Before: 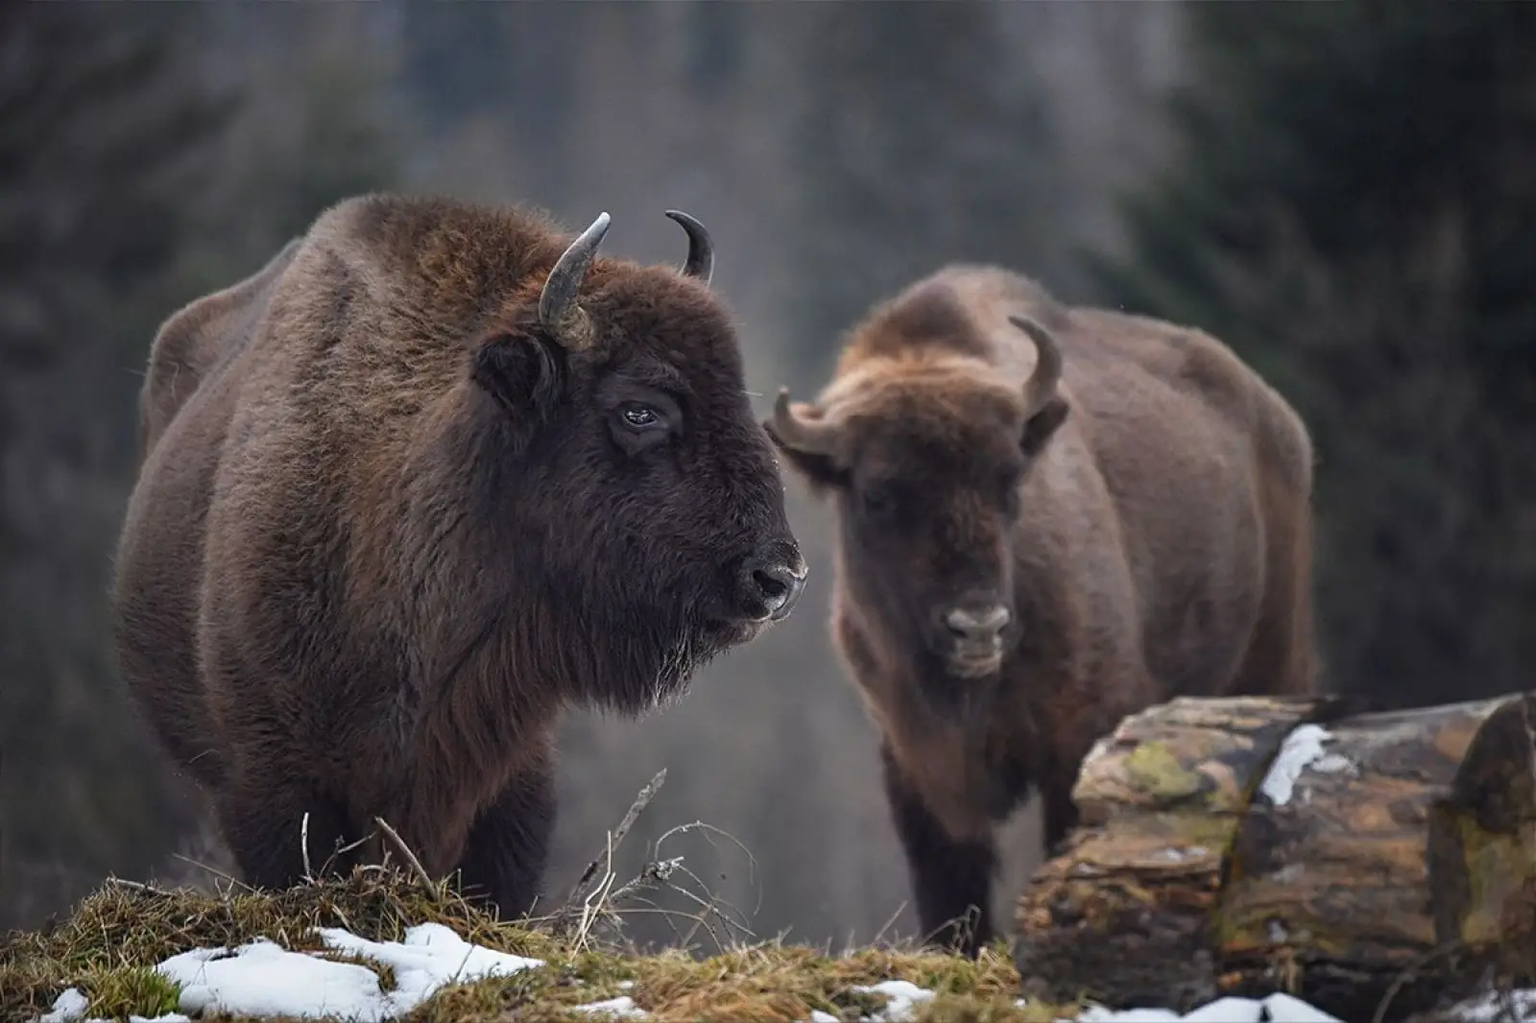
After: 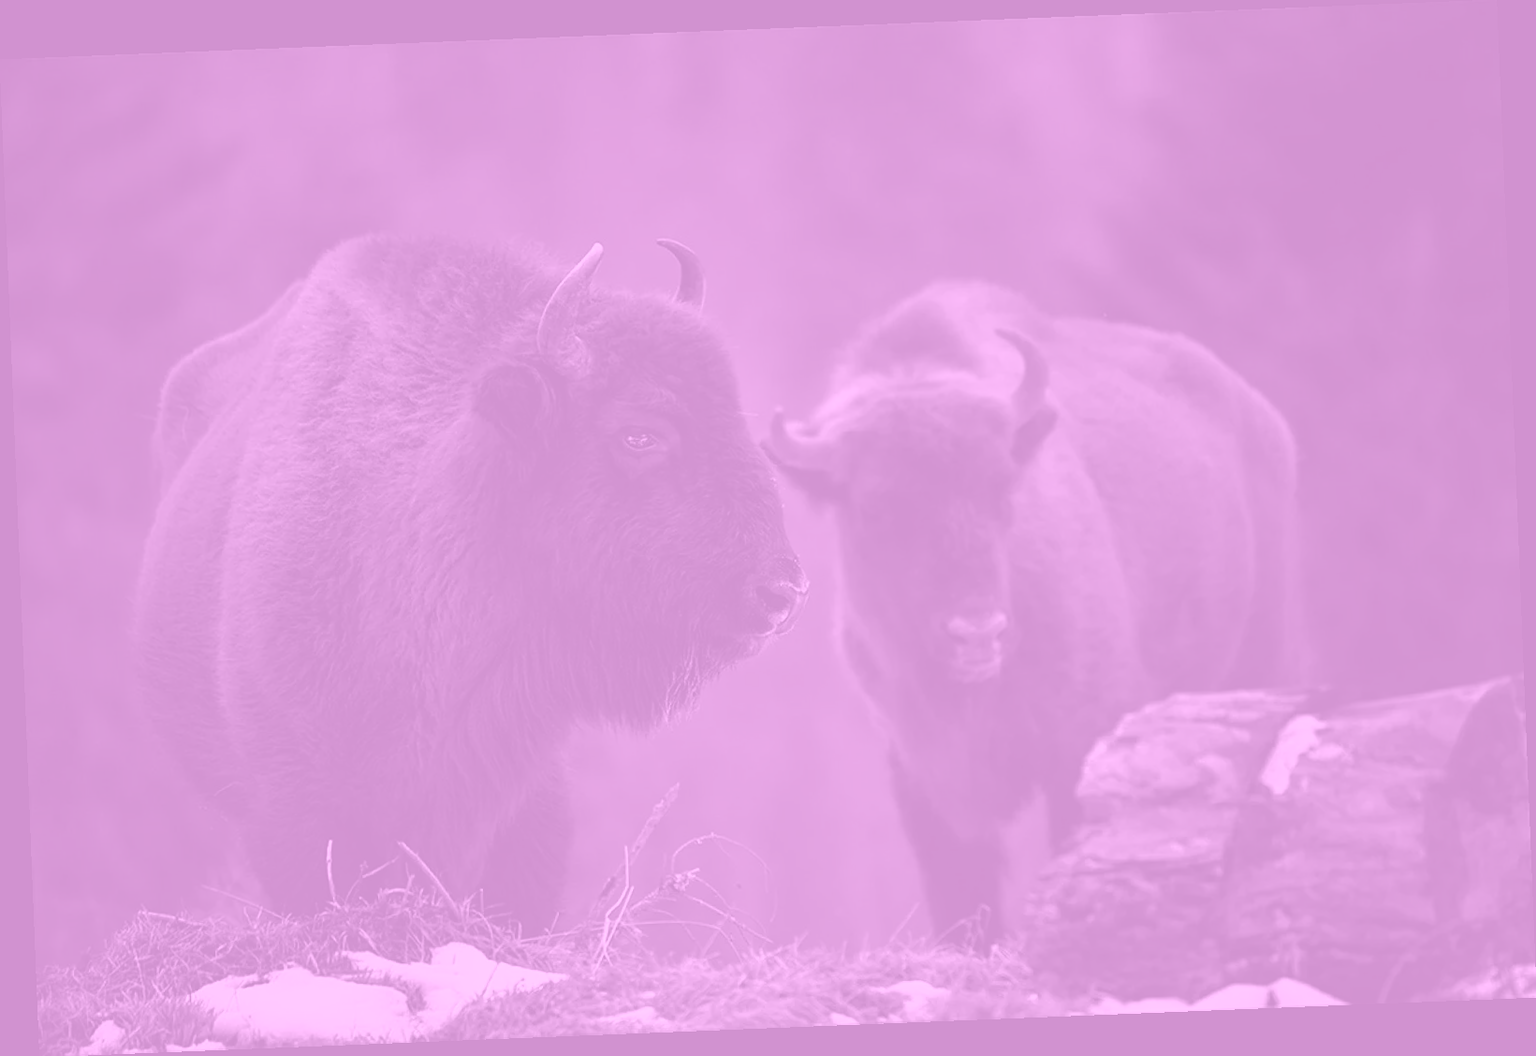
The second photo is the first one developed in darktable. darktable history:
tone equalizer: -8 EV -0.417 EV, -7 EV -0.389 EV, -6 EV -0.333 EV, -5 EV -0.222 EV, -3 EV 0.222 EV, -2 EV 0.333 EV, -1 EV 0.389 EV, +0 EV 0.417 EV, edges refinement/feathering 500, mask exposure compensation -1.57 EV, preserve details no
exposure: exposure -1.468 EV, compensate highlight preservation false
rotate and perspective: rotation -2.29°, automatic cropping off
colorize: hue 331.2°, saturation 75%, source mix 30.28%, lightness 70.52%, version 1
